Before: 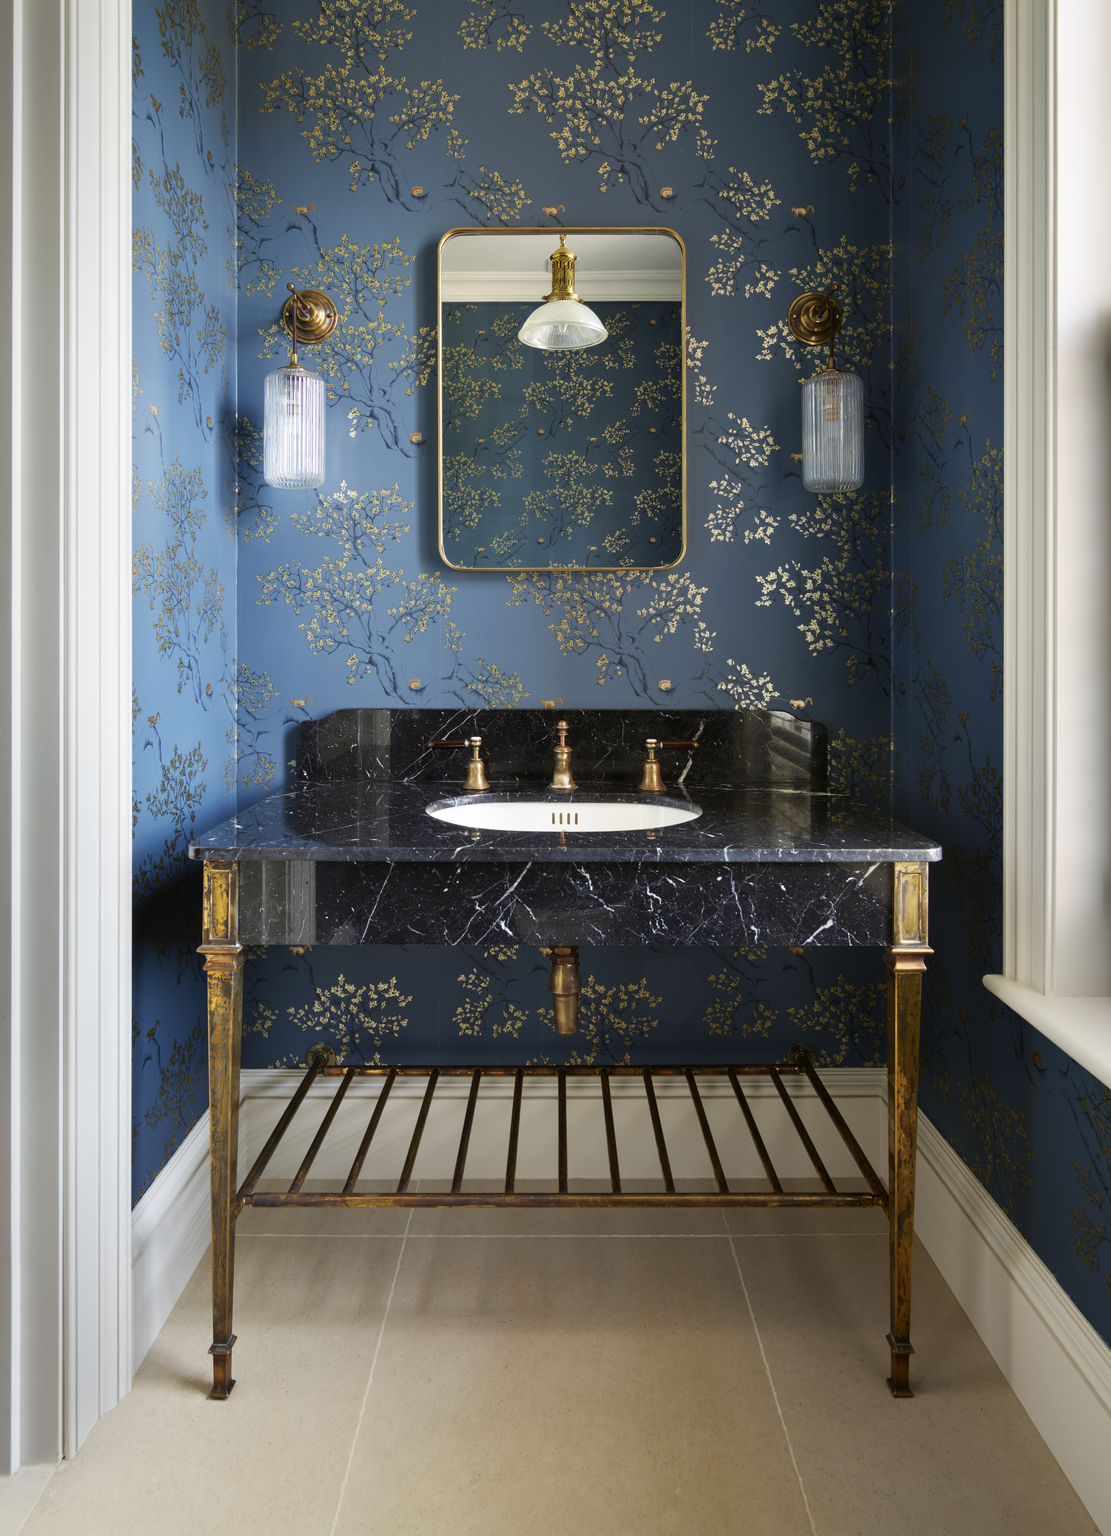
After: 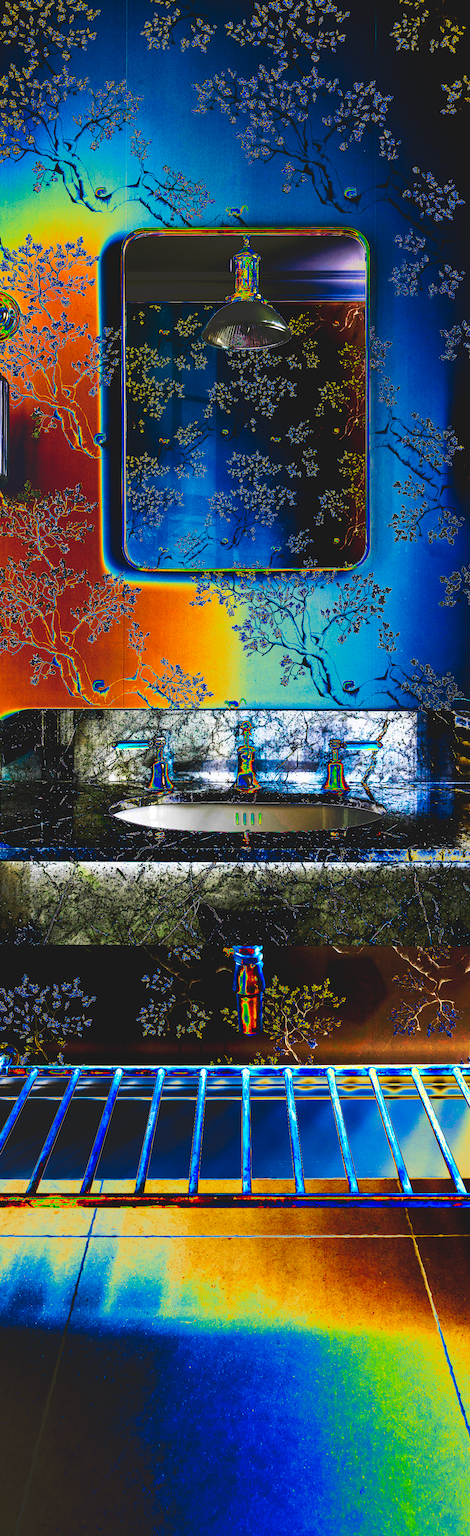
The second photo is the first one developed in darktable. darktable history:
crop: left 28.507%, right 29.168%
tone curve: curves: ch0 [(0, 0) (0.003, 0.99) (0.011, 0.983) (0.025, 0.934) (0.044, 0.719) (0.069, 0.382) (0.1, 0.204) (0.136, 0.093) (0.177, 0.094) (0.224, 0.093) (0.277, 0.098) (0.335, 0.214) (0.399, 0.616) (0.468, 0.827) (0.543, 0.464) (0.623, 0.145) (0.709, 0.127) (0.801, 0.187) (0.898, 0.203) (1, 1)], preserve colors none
